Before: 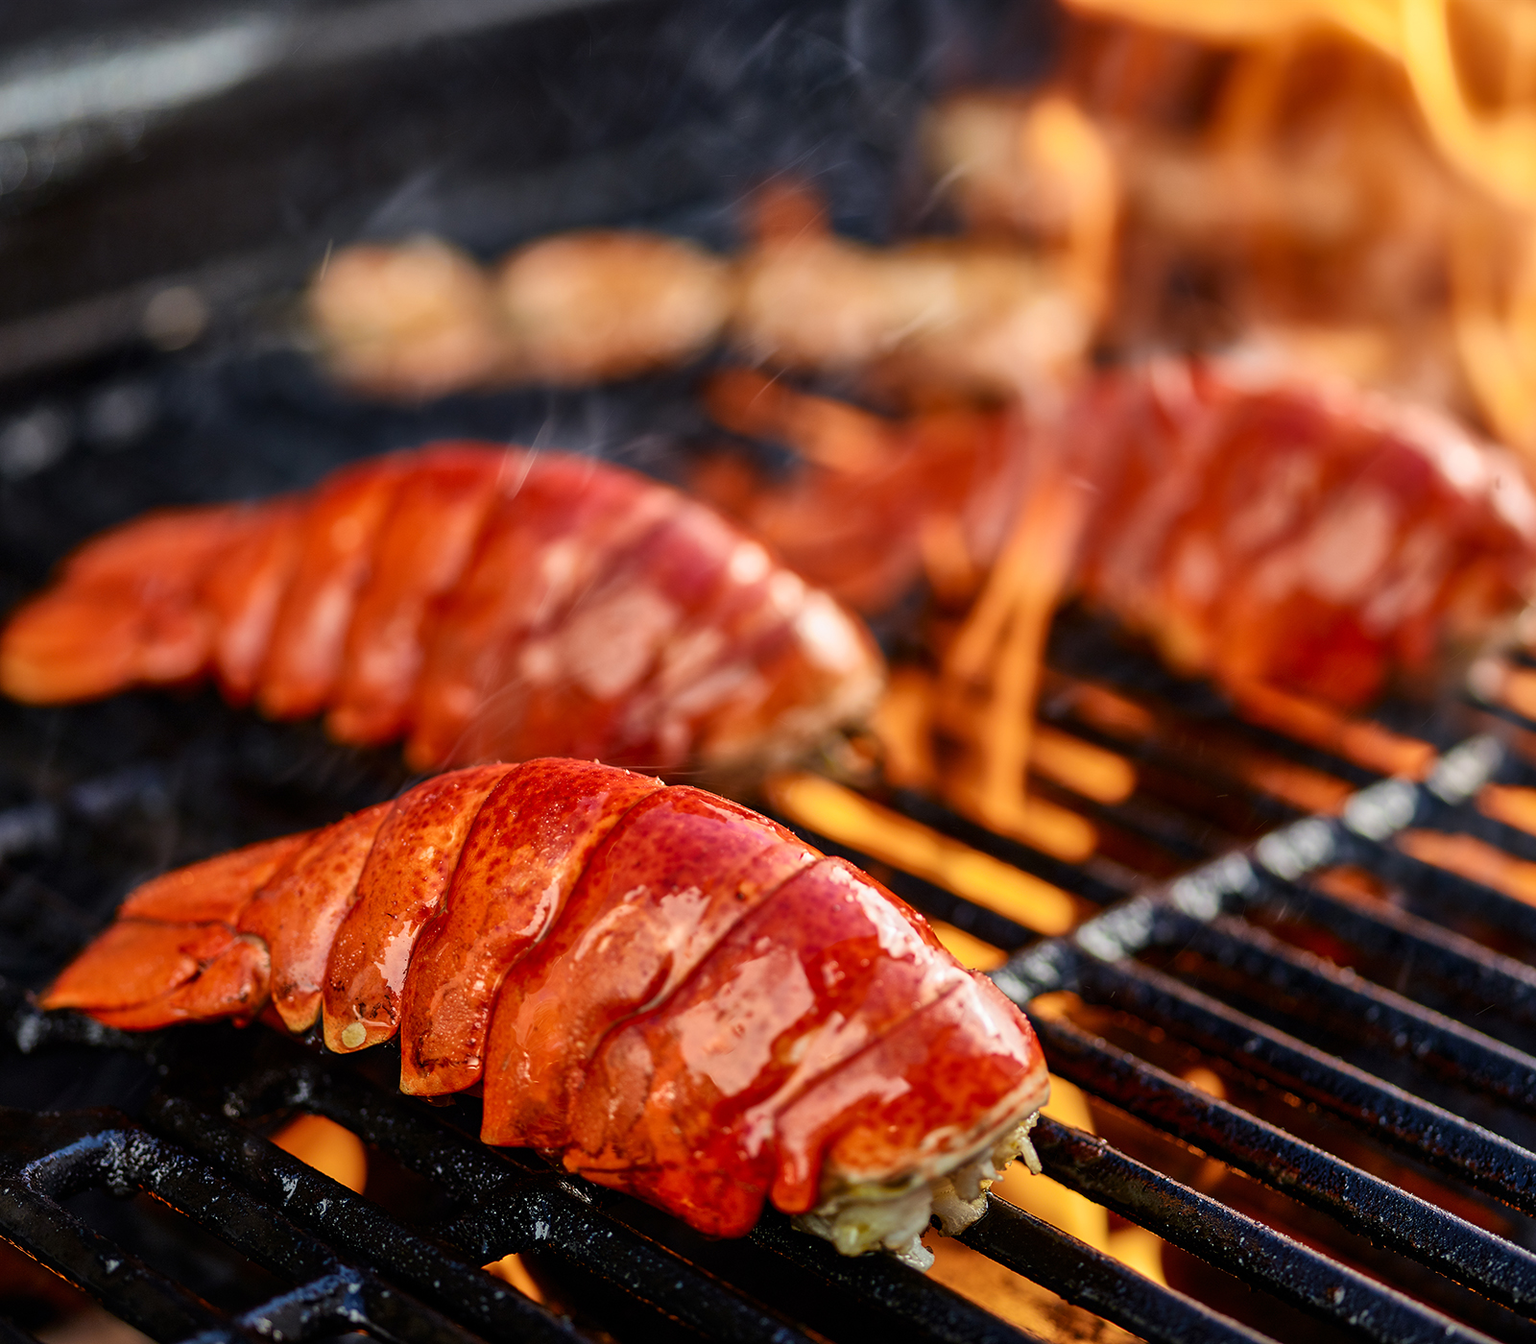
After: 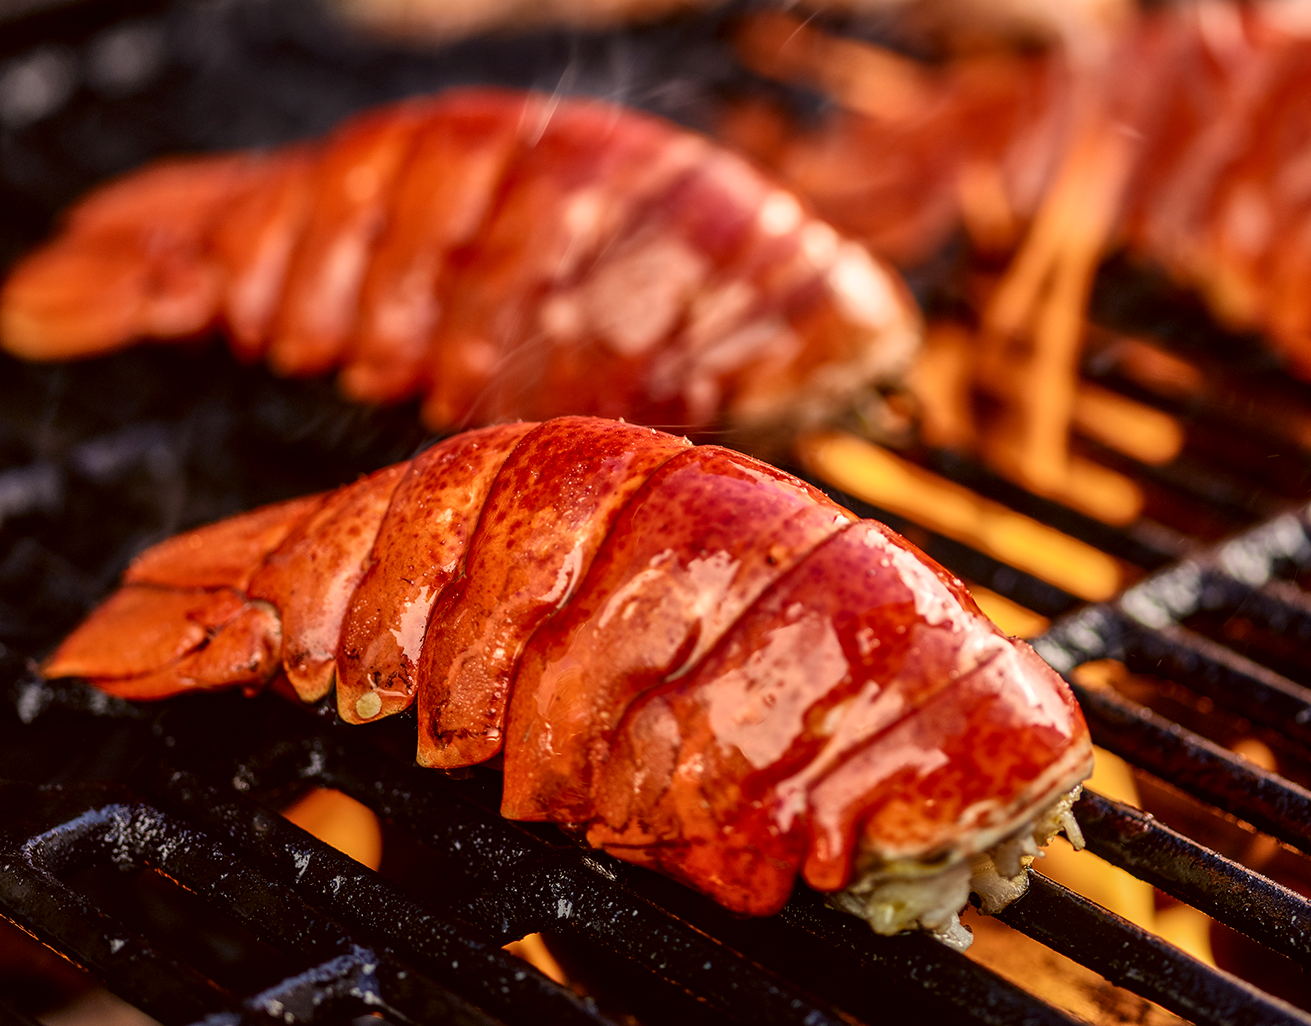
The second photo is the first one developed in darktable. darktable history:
local contrast: on, module defaults
color correction: highlights a* 6.4, highlights b* 8.04, shadows a* 6.65, shadows b* 7.06, saturation 0.898
crop: top 26.709%, right 18.009%
